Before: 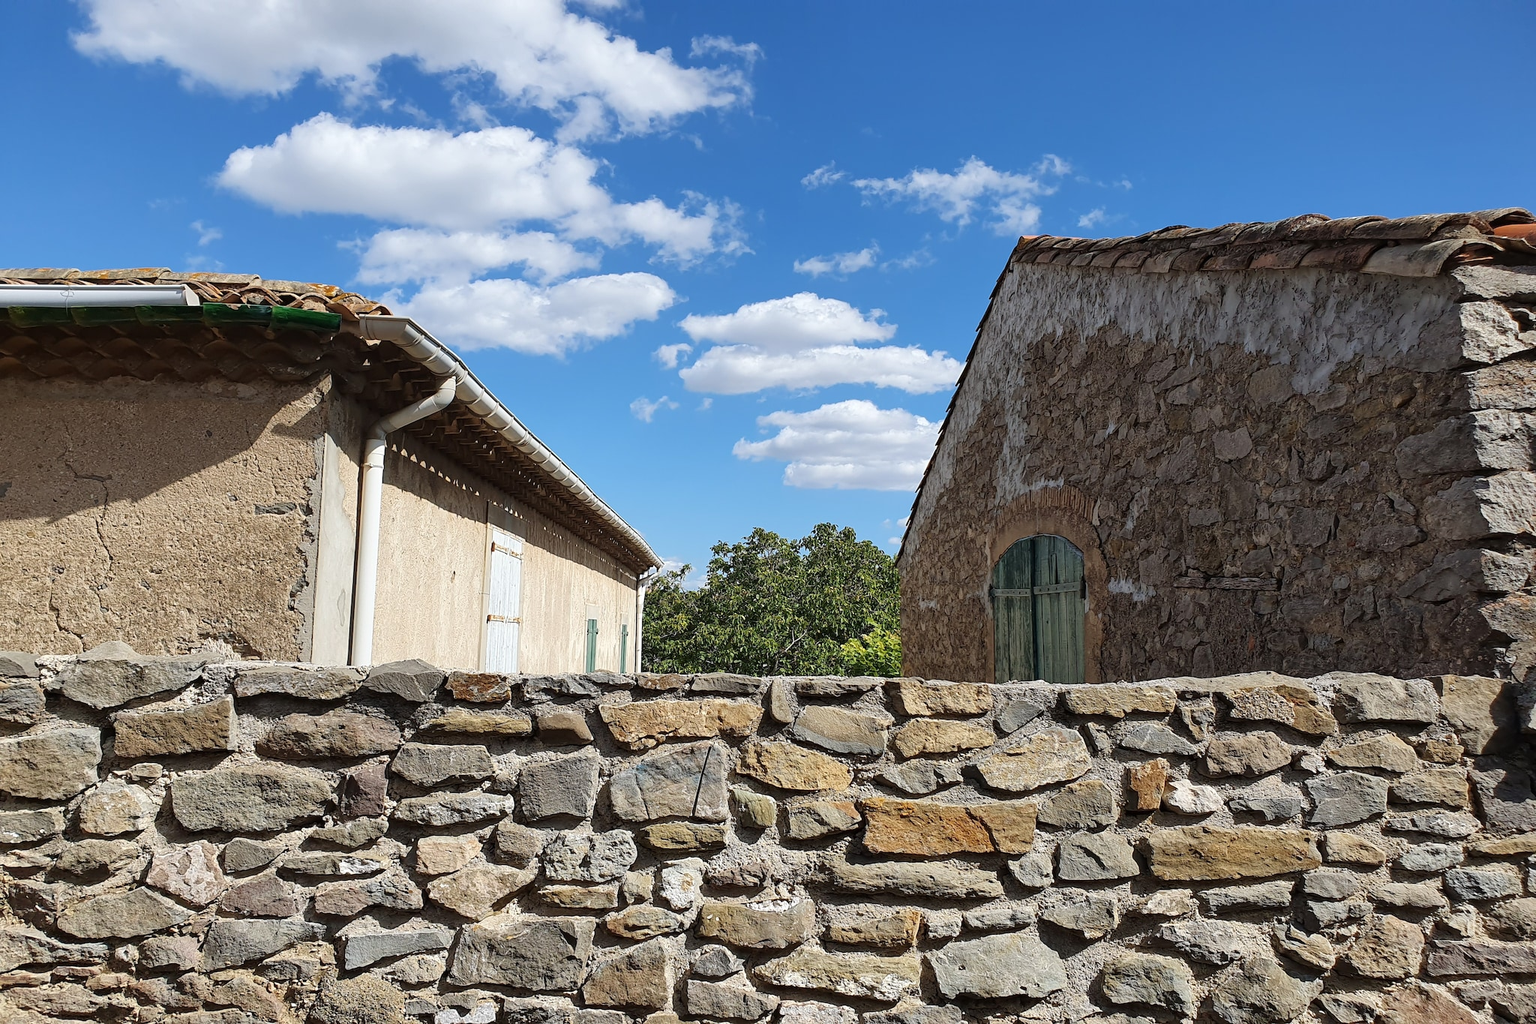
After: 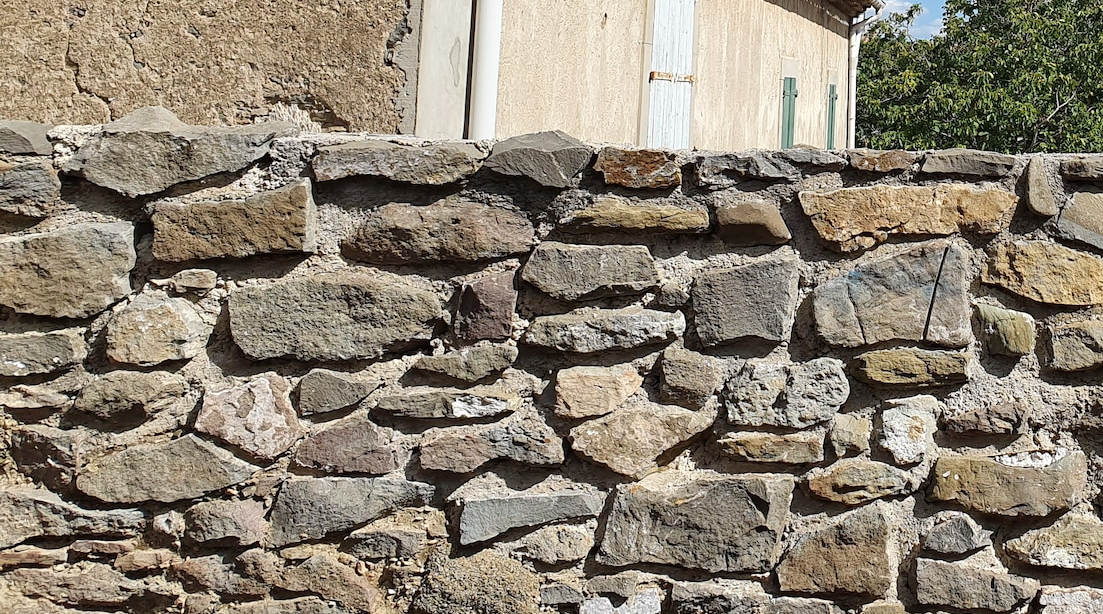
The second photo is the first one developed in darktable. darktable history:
crop and rotate: top 54.844%, right 46.115%, bottom 0.16%
